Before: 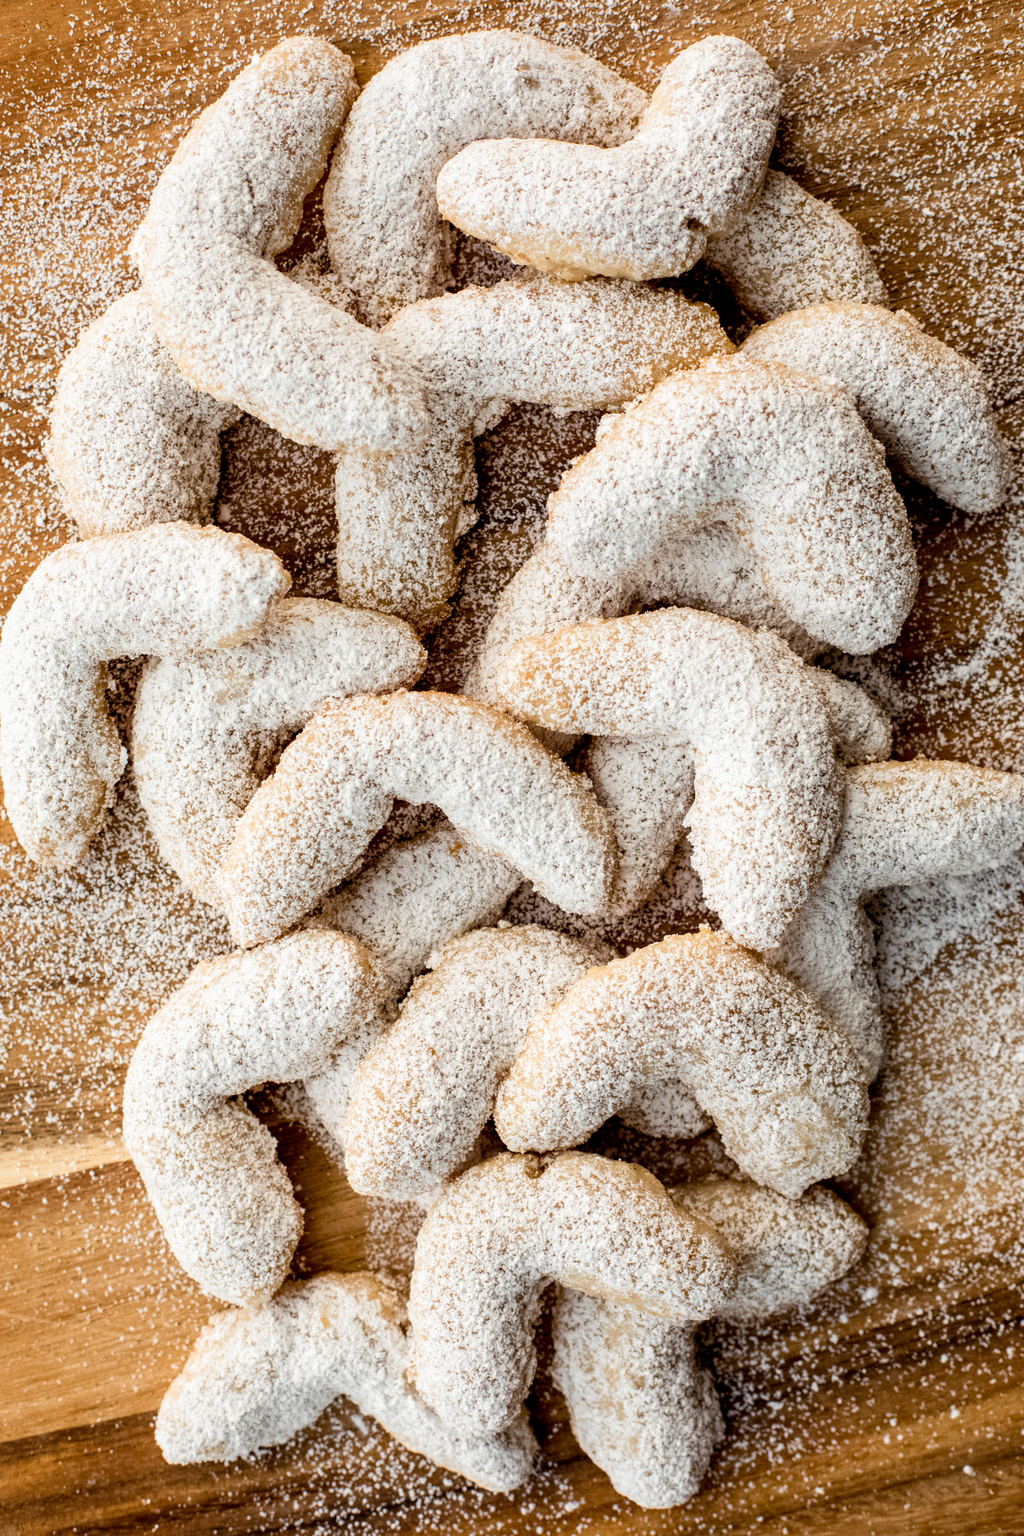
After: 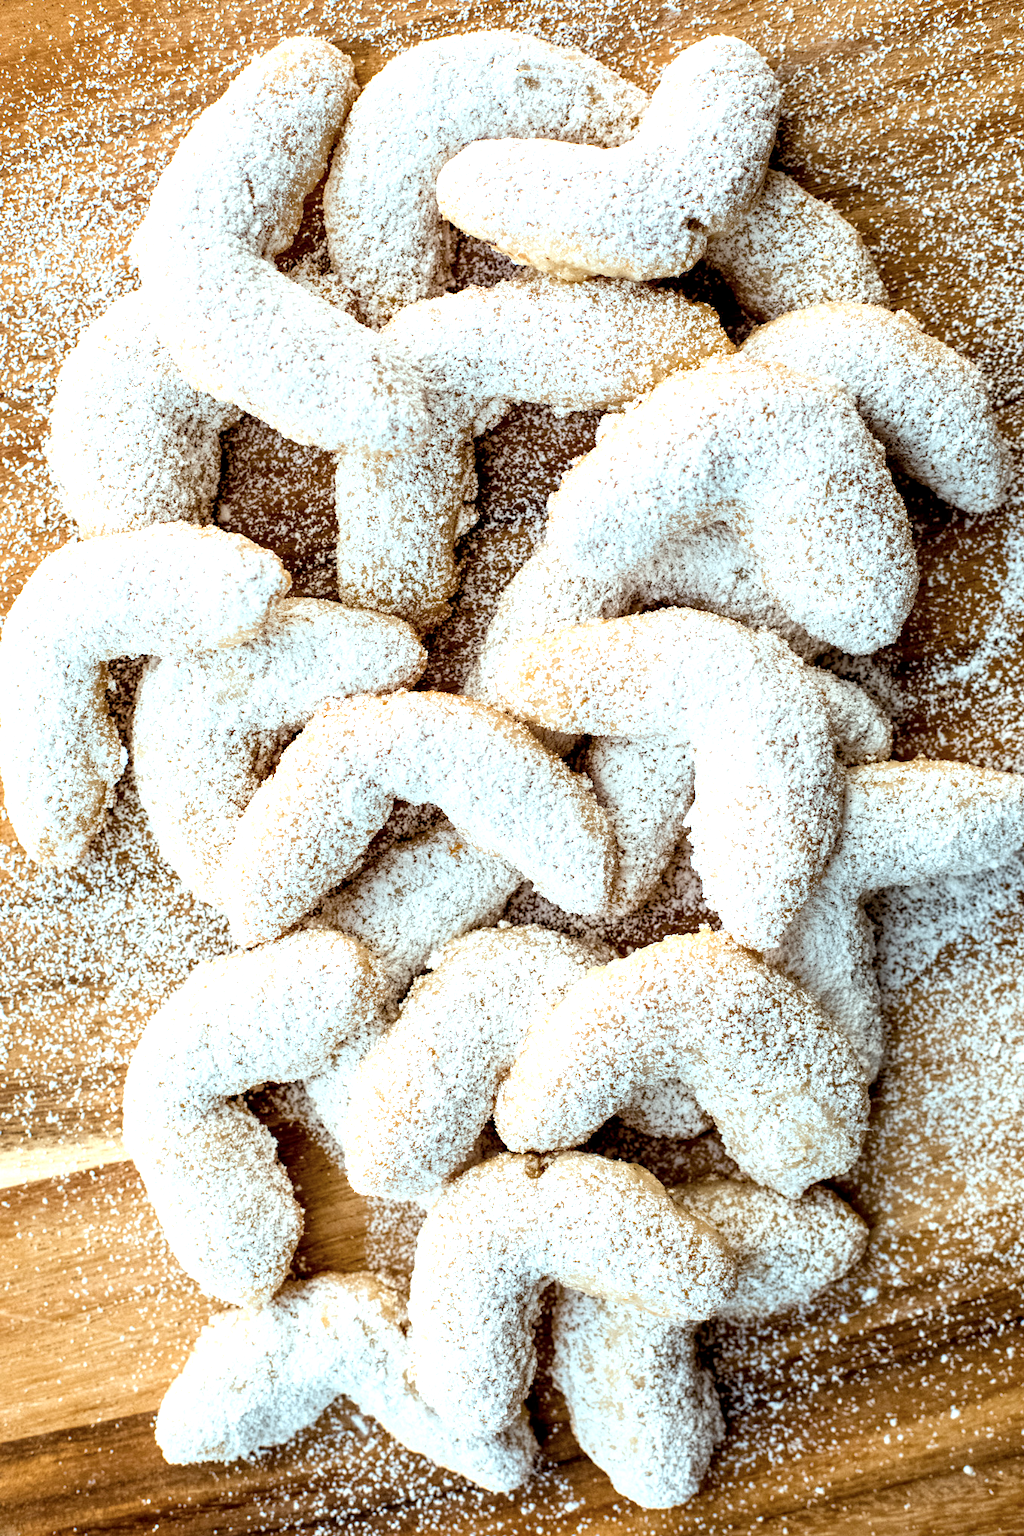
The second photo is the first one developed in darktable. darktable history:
exposure: exposure 0.639 EV, compensate highlight preservation false
color correction: highlights a* -9.97, highlights b* -10.29
color balance rgb: perceptual saturation grading › global saturation 0.672%
local contrast: highlights 100%, shadows 100%, detail 120%, midtone range 0.2
